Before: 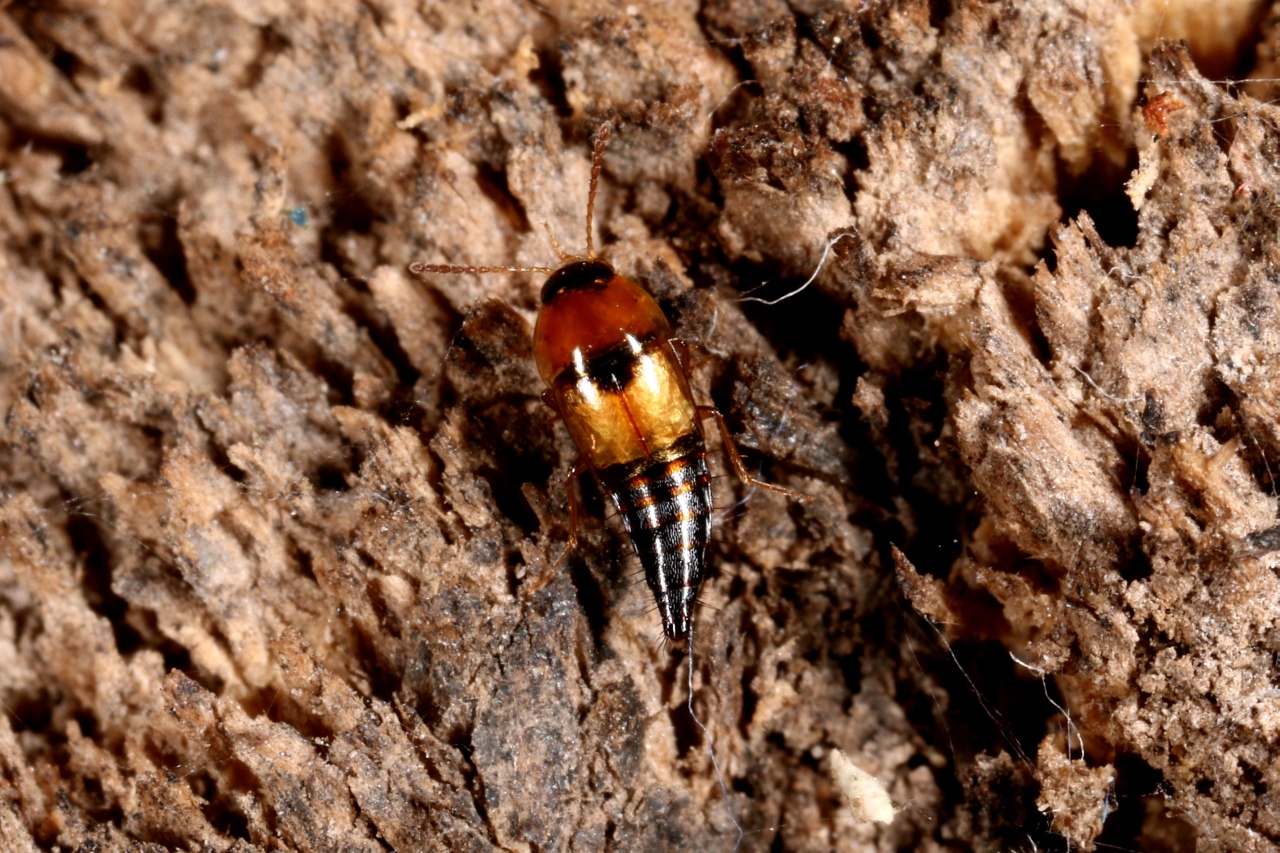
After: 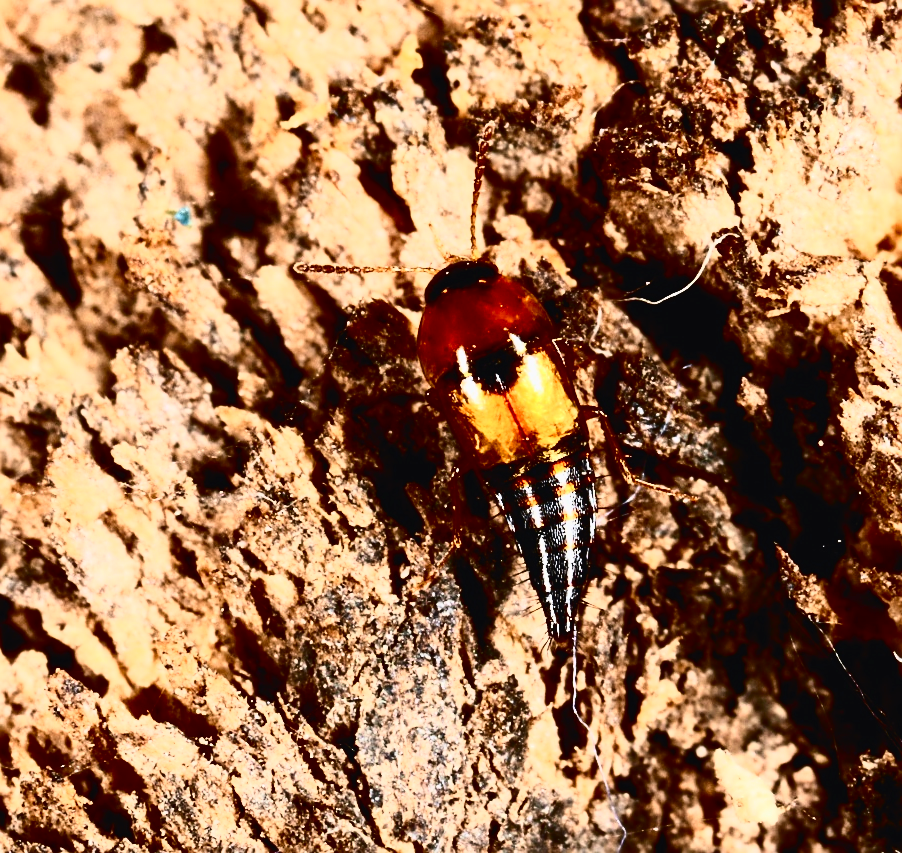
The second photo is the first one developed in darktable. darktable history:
sharpen: on, module defaults
tone curve: curves: ch0 [(0, 0.023) (0.132, 0.075) (0.256, 0.2) (0.454, 0.495) (0.708, 0.78) (0.844, 0.896) (1, 0.98)]; ch1 [(0, 0) (0.37, 0.308) (0.478, 0.46) (0.499, 0.5) (0.513, 0.508) (0.526, 0.533) (0.59, 0.612) (0.764, 0.804) (1, 1)]; ch2 [(0, 0) (0.312, 0.313) (0.461, 0.454) (0.48, 0.477) (0.503, 0.5) (0.526, 0.54) (0.564, 0.595) (0.631, 0.676) (0.713, 0.767) (0.985, 0.966)], color space Lab, independent channels, preserve colors none
crop and rotate: left 9.074%, right 20.387%
contrast brightness saturation: contrast 0.601, brightness 0.323, saturation 0.149
